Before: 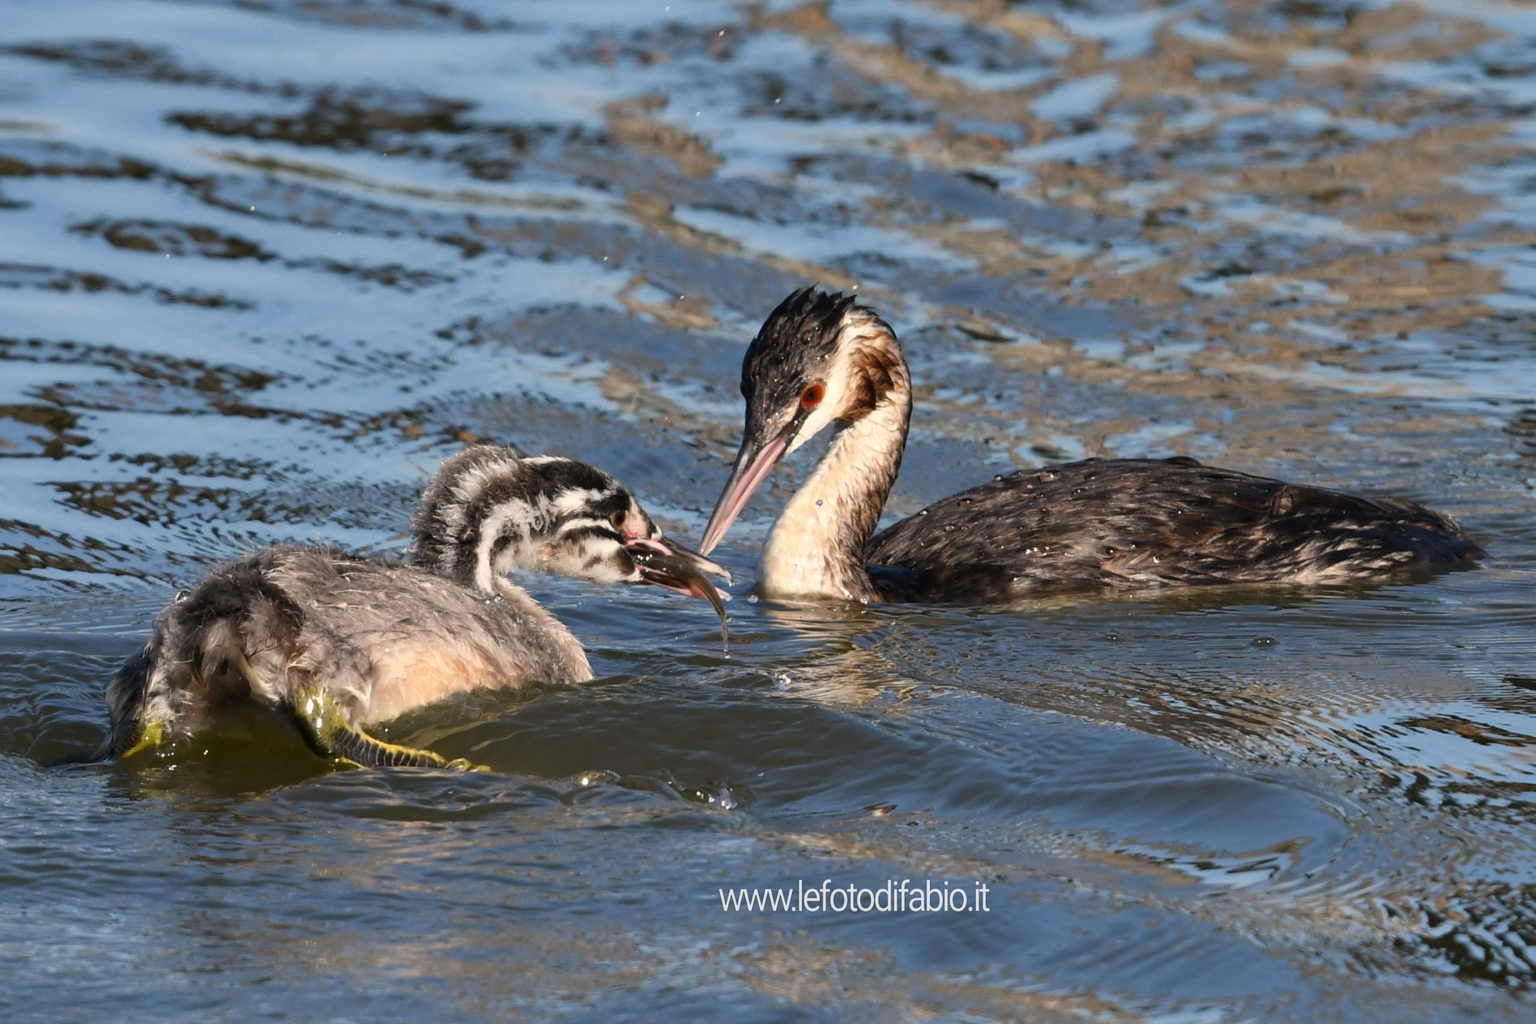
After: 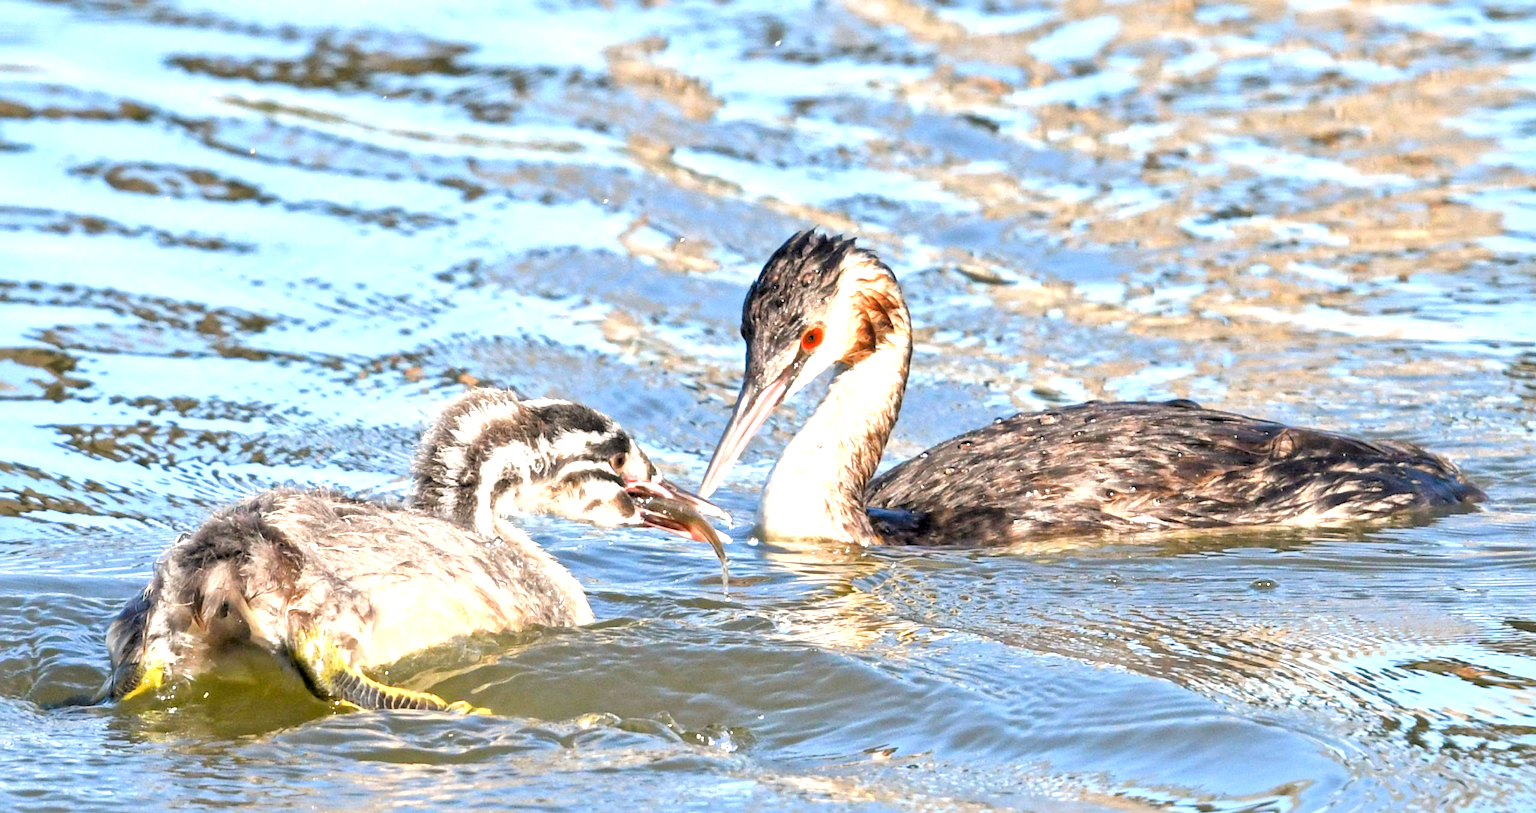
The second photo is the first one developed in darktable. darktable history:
local contrast: mode bilateral grid, contrast 20, coarseness 19, detail 163%, midtone range 0.2
levels: levels [0.072, 0.414, 0.976]
crop and rotate: top 5.667%, bottom 14.937%
exposure: black level correction 0, exposure 1.45 EV, compensate exposure bias true, compensate highlight preservation false
